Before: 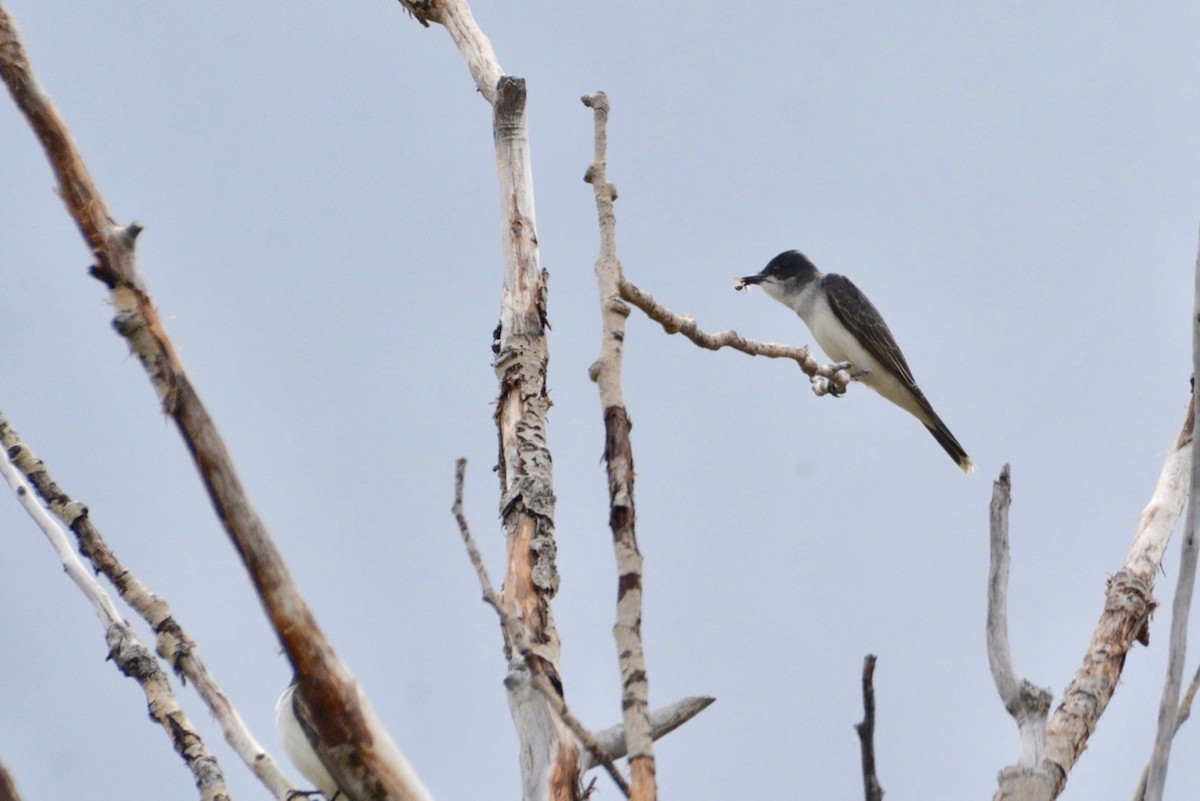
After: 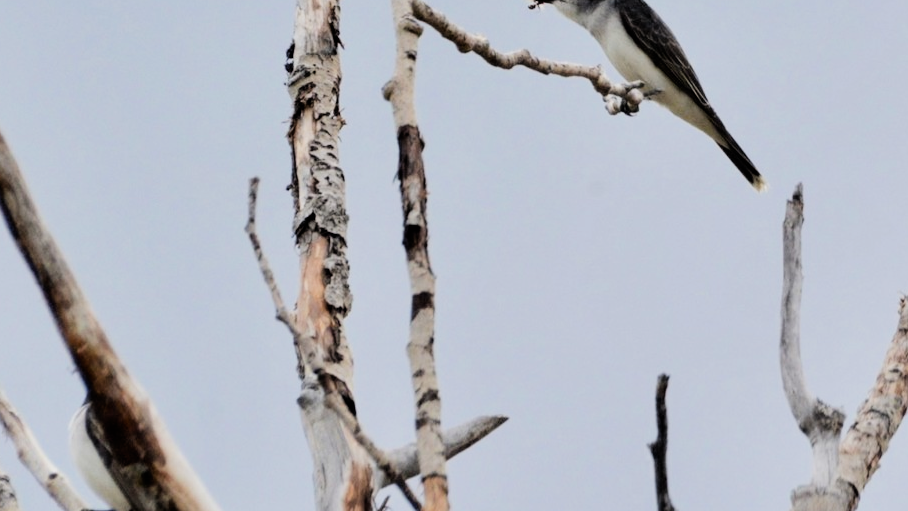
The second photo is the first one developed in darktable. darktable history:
crop and rotate: left 17.299%, top 35.115%, right 7.015%, bottom 1.024%
filmic rgb: black relative exposure -5 EV, hardness 2.88, contrast 1.4
